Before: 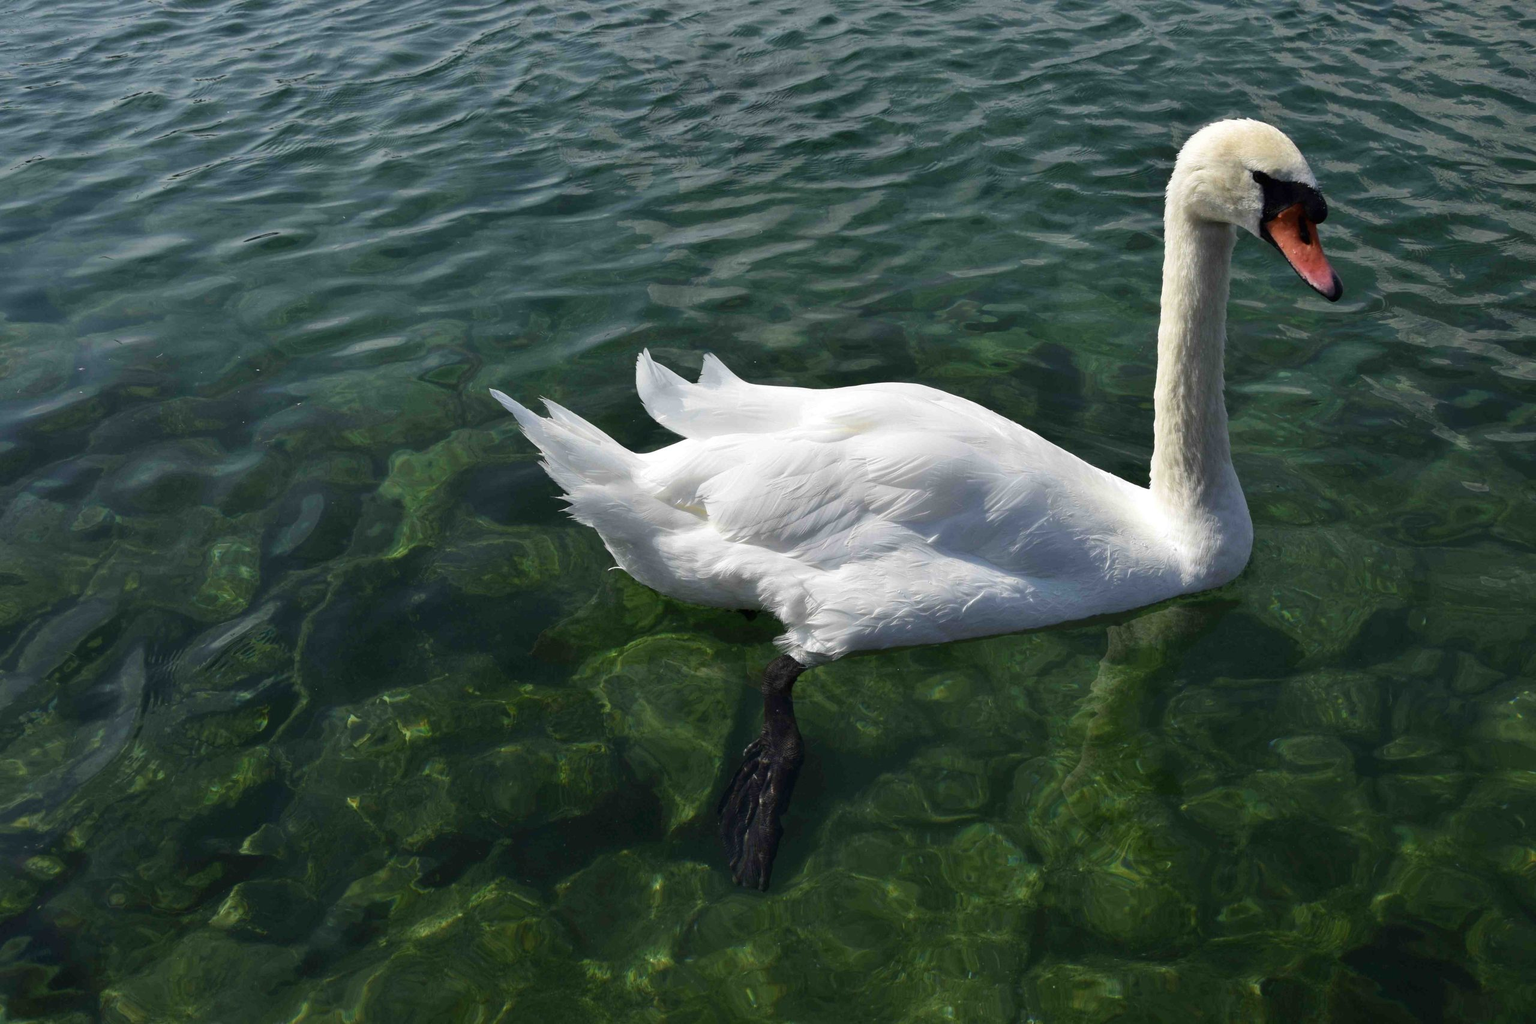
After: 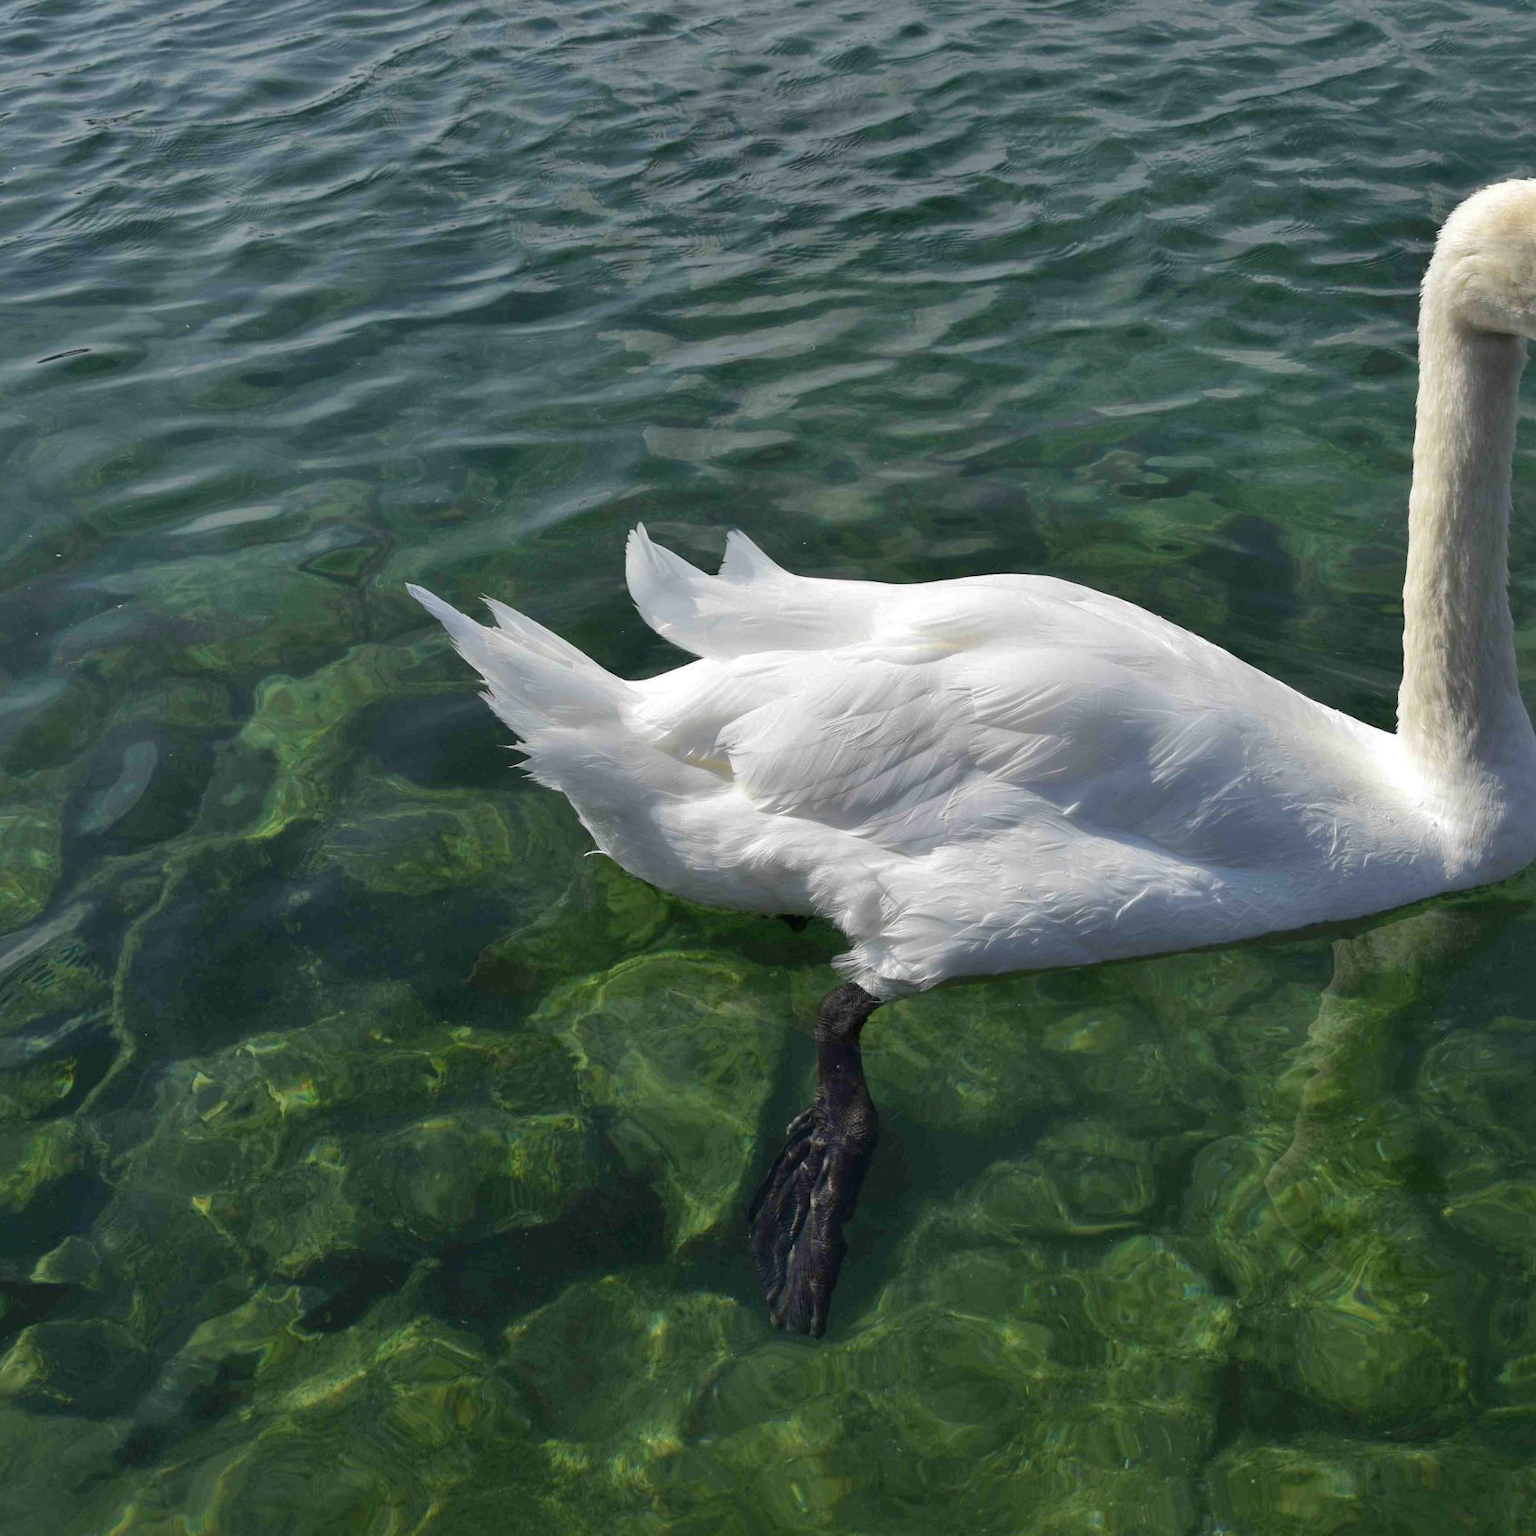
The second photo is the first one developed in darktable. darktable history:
shadows and highlights: on, module defaults
crop and rotate: left 14.292%, right 19.041%
